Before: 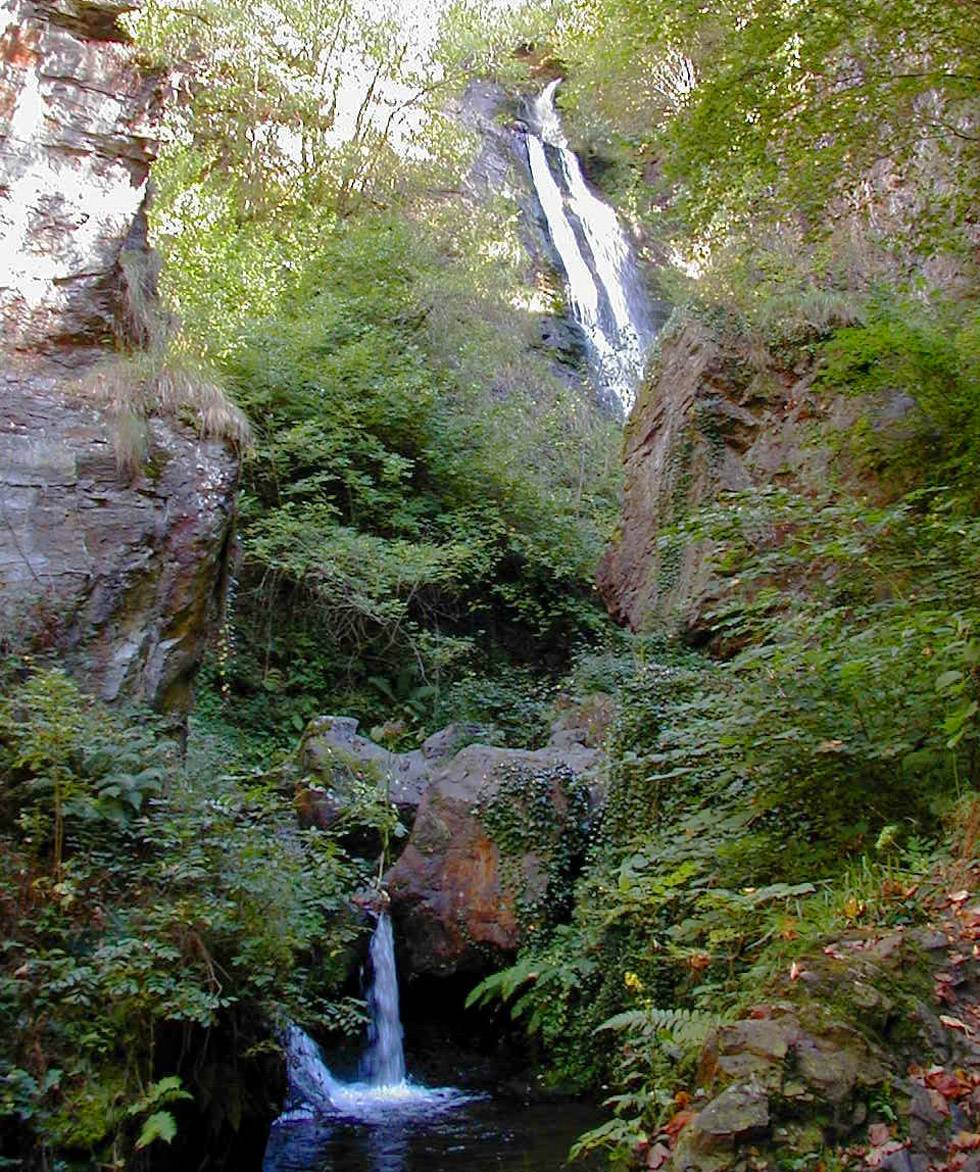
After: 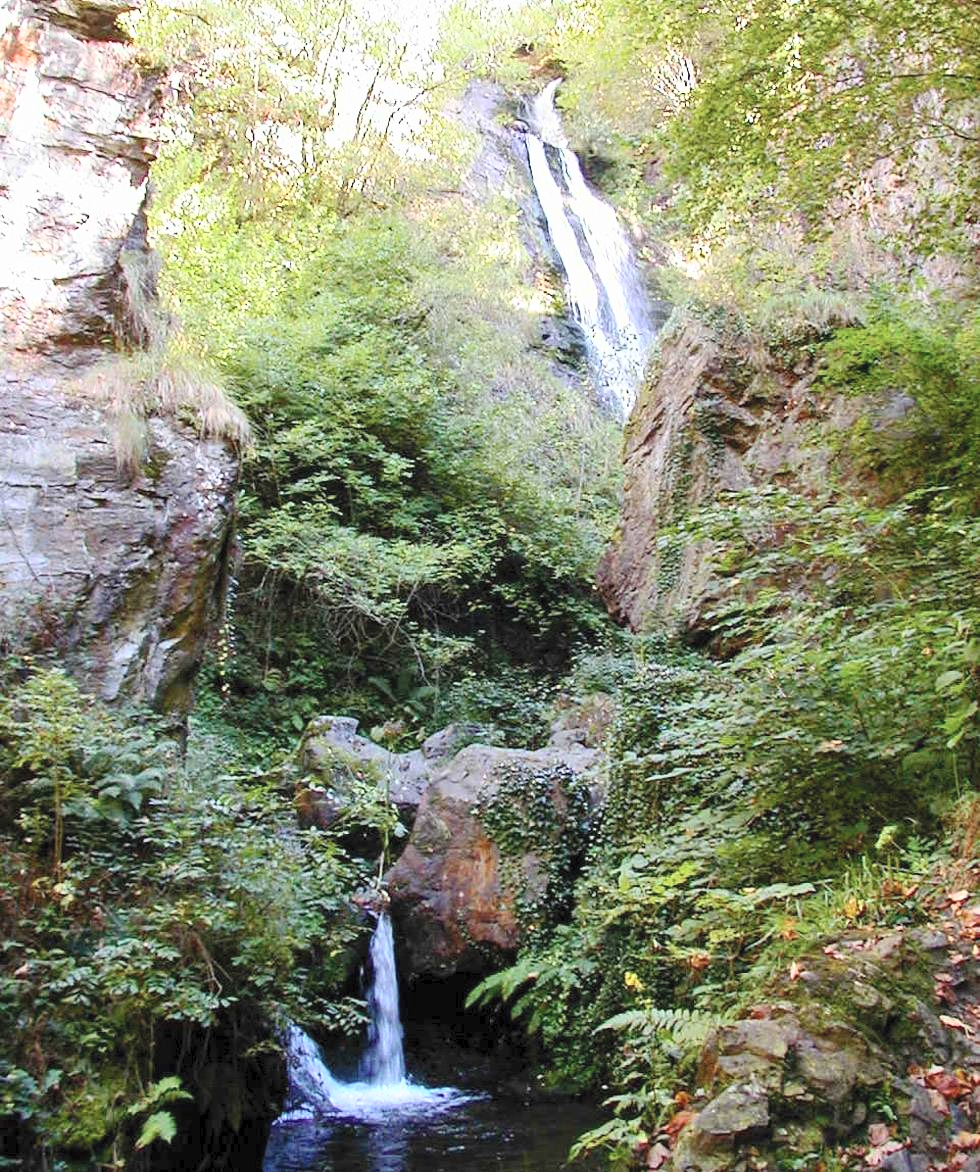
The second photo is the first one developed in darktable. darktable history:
exposure: compensate highlight preservation false
contrast brightness saturation: contrast 0.39, brightness 0.53
